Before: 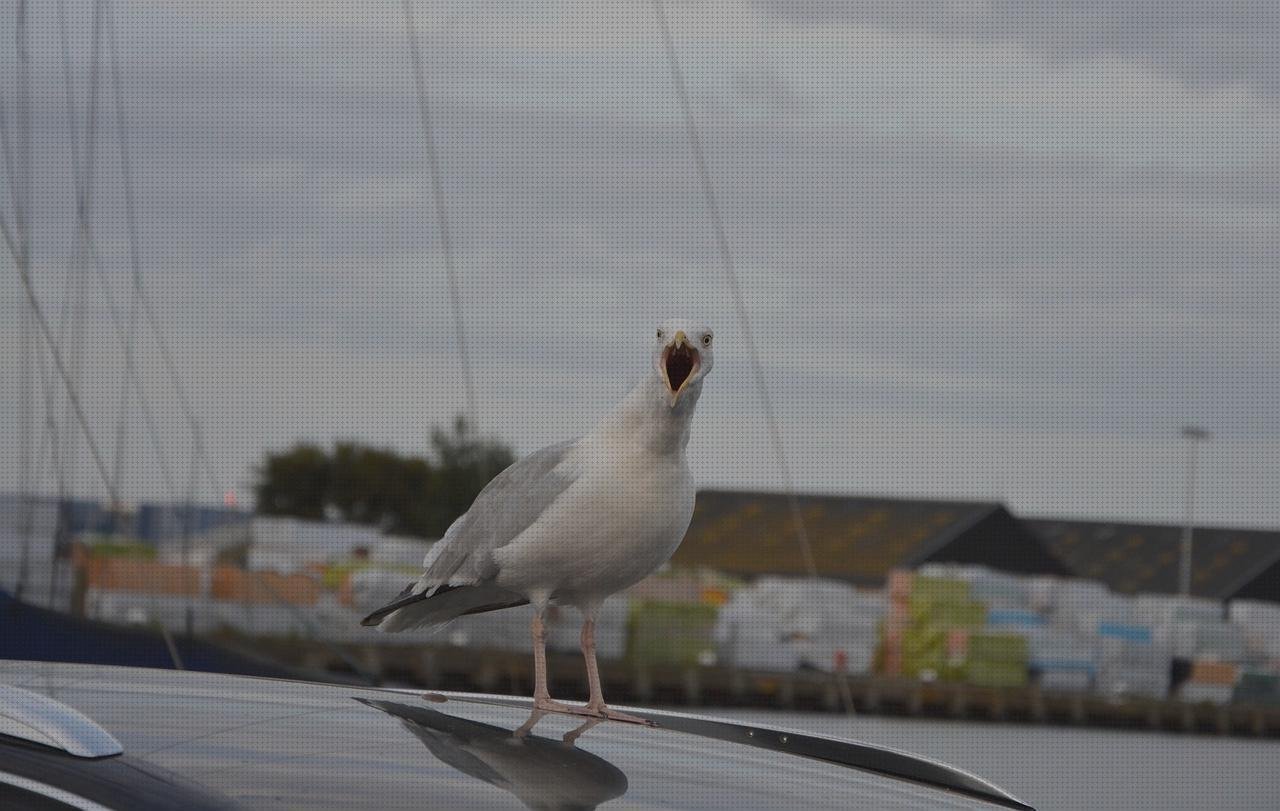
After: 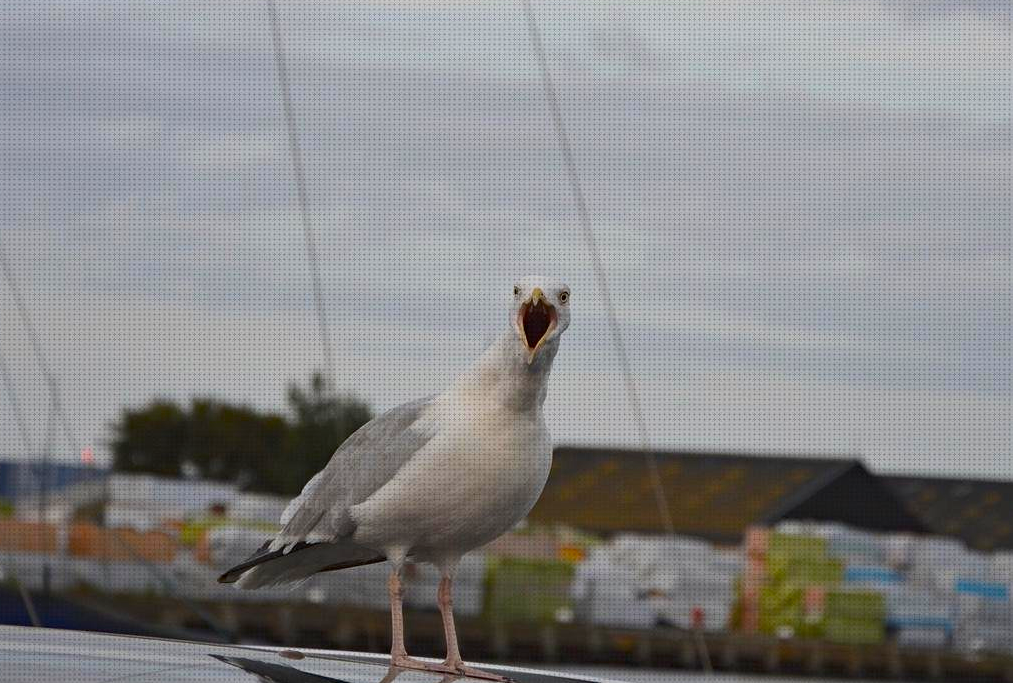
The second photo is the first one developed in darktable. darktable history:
crop: left 11.225%, top 5.381%, right 9.565%, bottom 10.314%
haze removal: compatibility mode true, adaptive false
contrast brightness saturation: contrast 0.23, brightness 0.1, saturation 0.29
